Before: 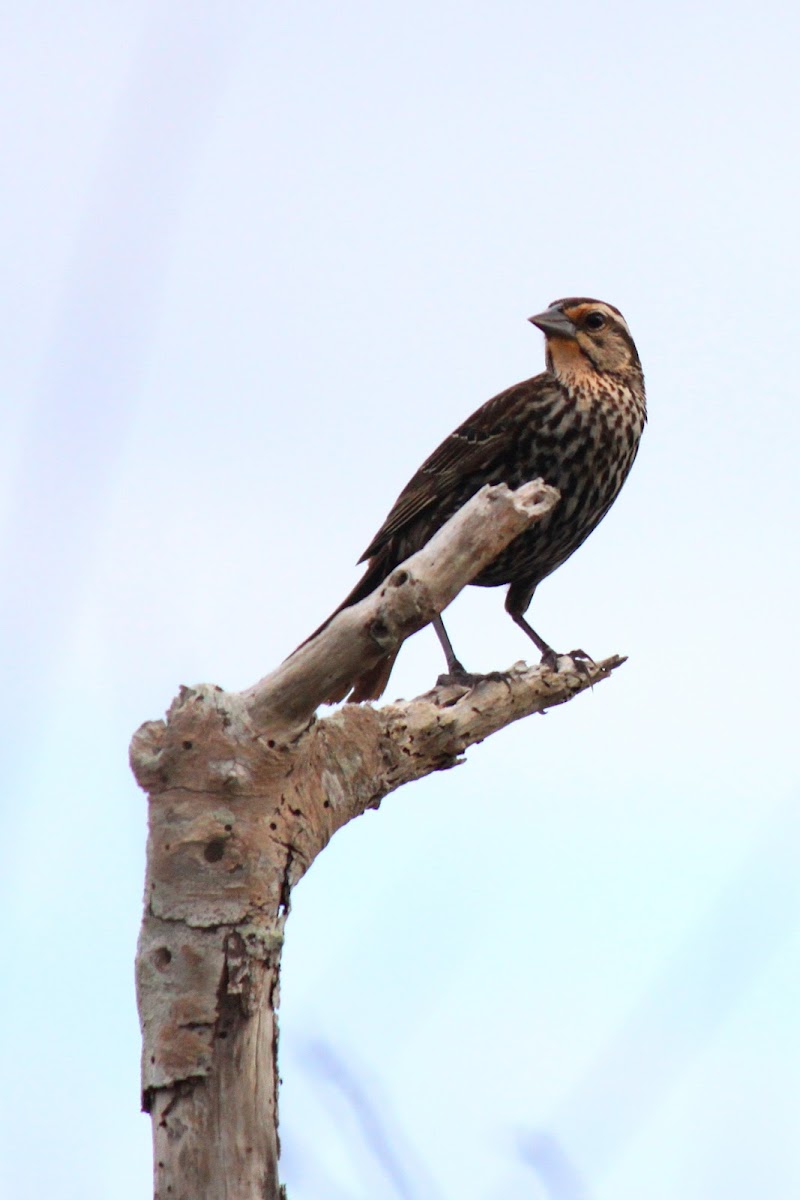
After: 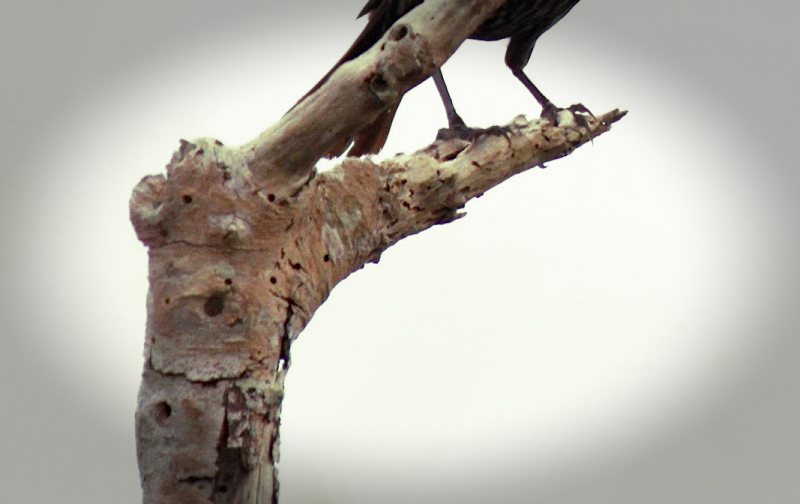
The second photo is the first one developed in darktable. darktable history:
haze removal: strength 0.29, distance 0.25, compatibility mode true, adaptive false
split-toning: shadows › hue 290.82°, shadows › saturation 0.34, highlights › saturation 0.38, balance 0, compress 50%
vignetting: fall-off start 66.7%, fall-off radius 39.74%, brightness -0.576, saturation -0.258, automatic ratio true, width/height ratio 0.671, dithering 16-bit output
crop: top 45.551%, bottom 12.262%
